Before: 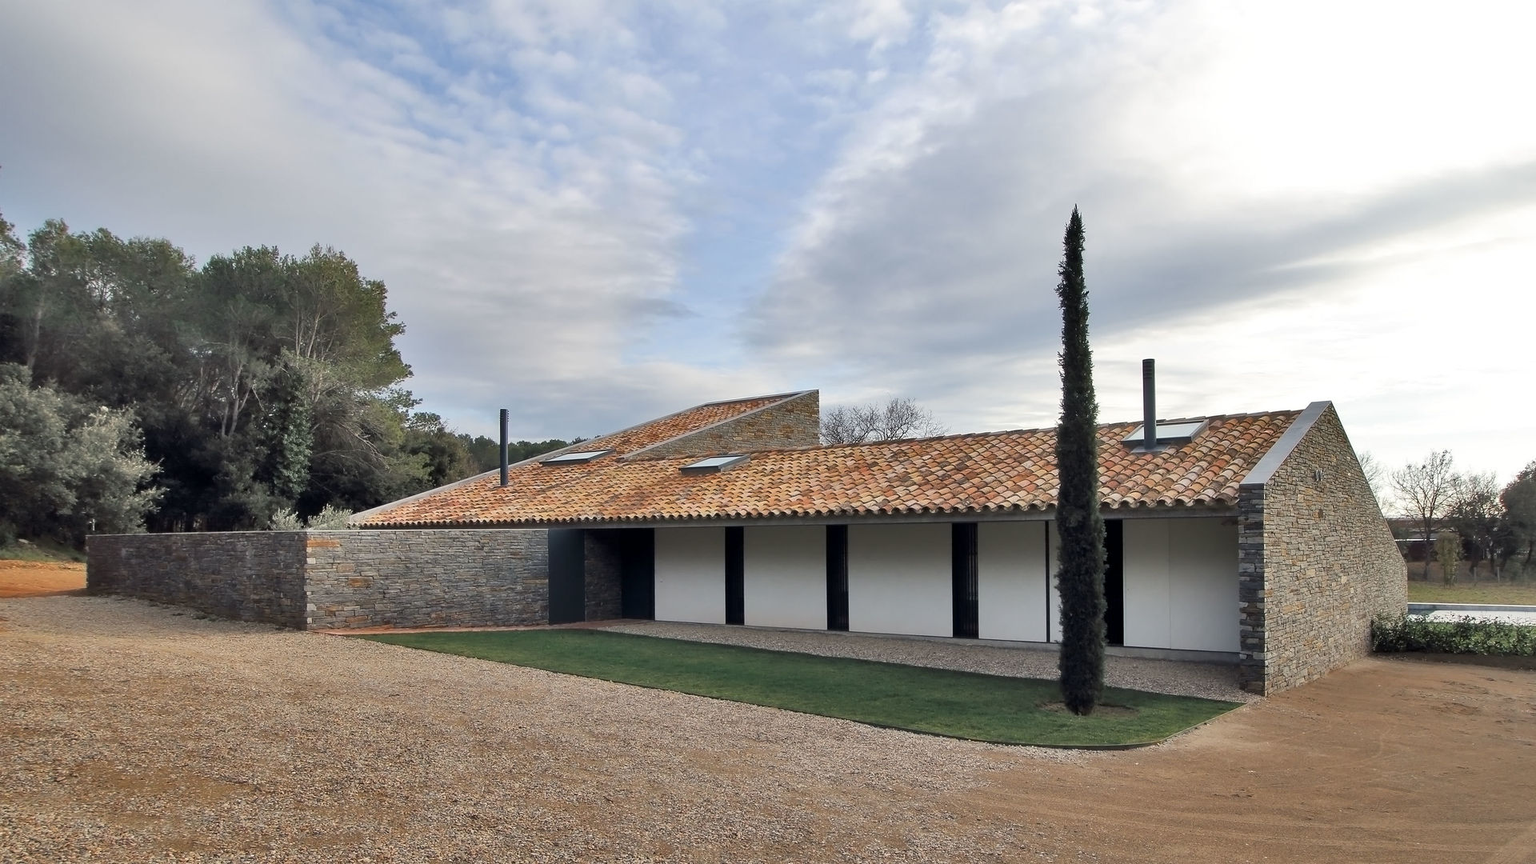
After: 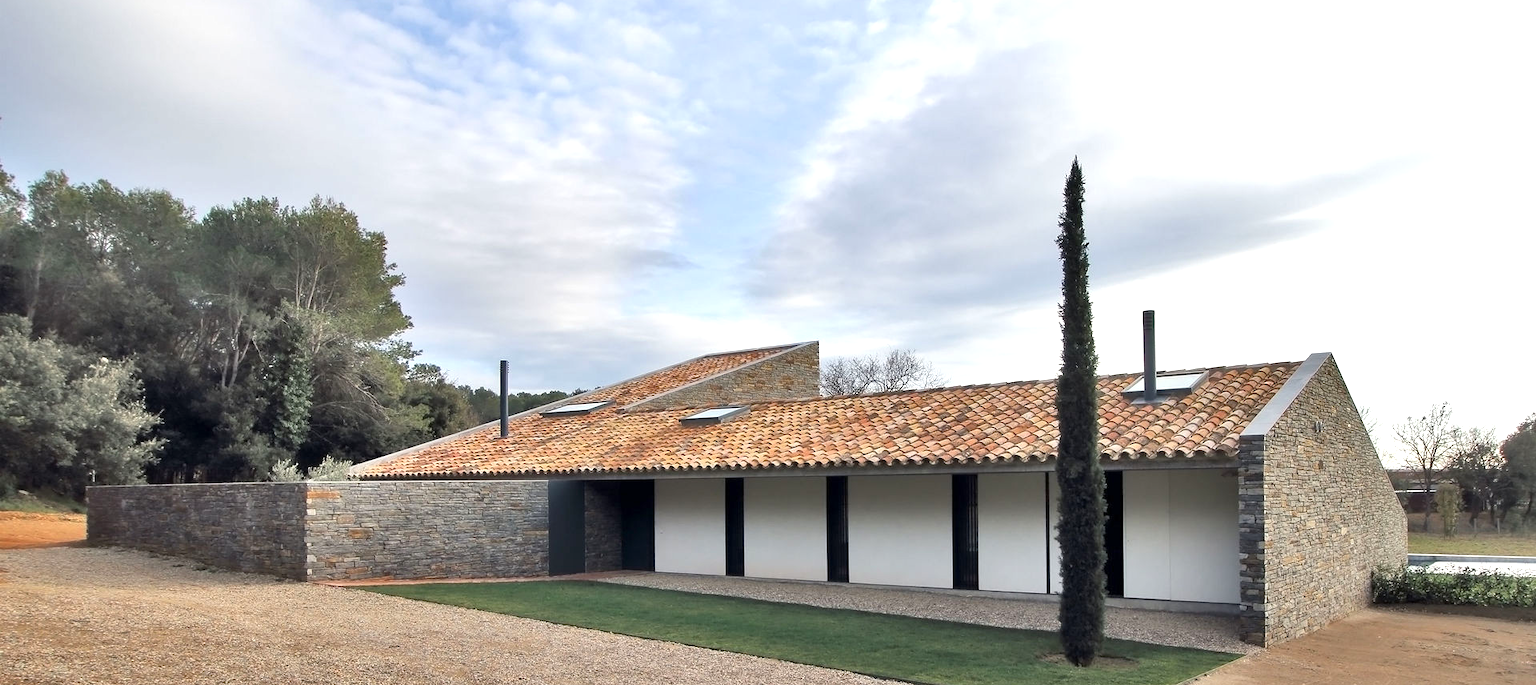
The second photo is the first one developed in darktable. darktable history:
crop and rotate: top 5.654%, bottom 14.97%
exposure: exposure 0.606 EV, compensate exposure bias true, compensate highlight preservation false
